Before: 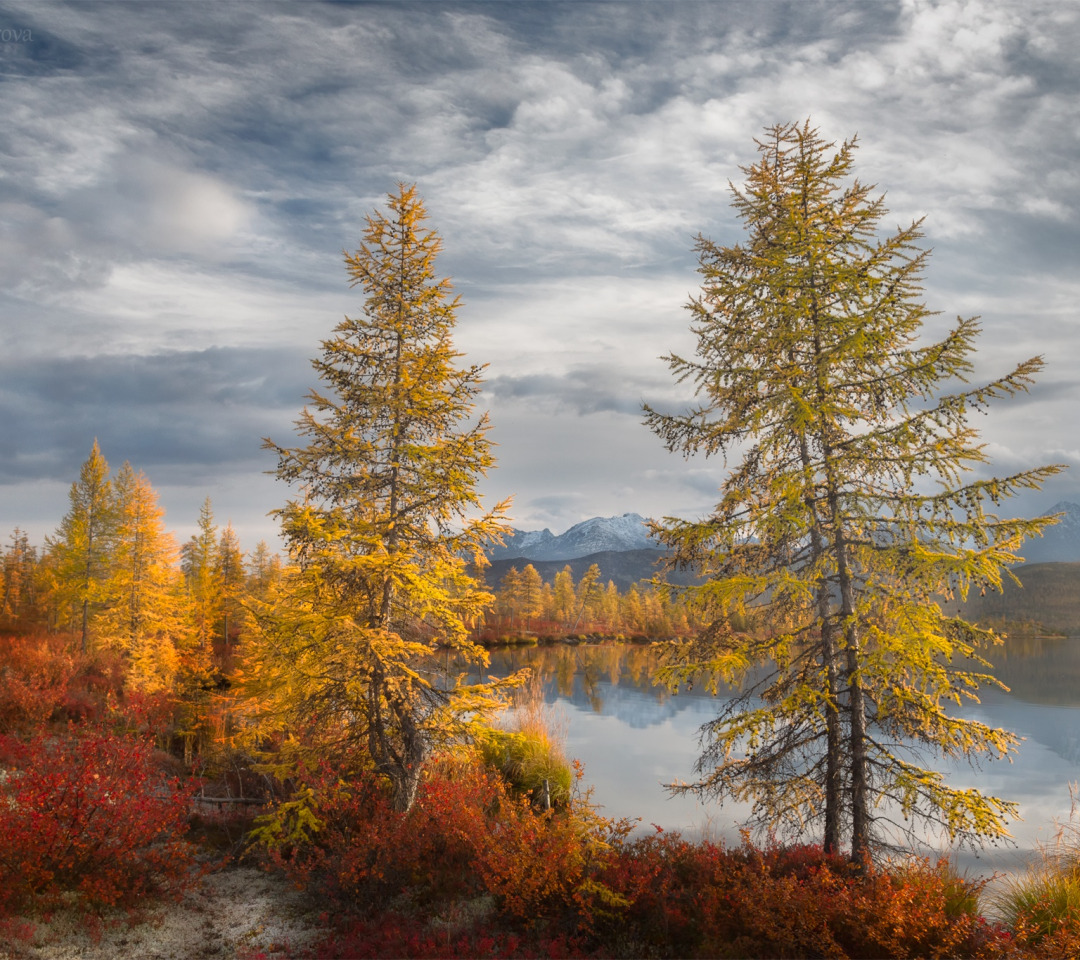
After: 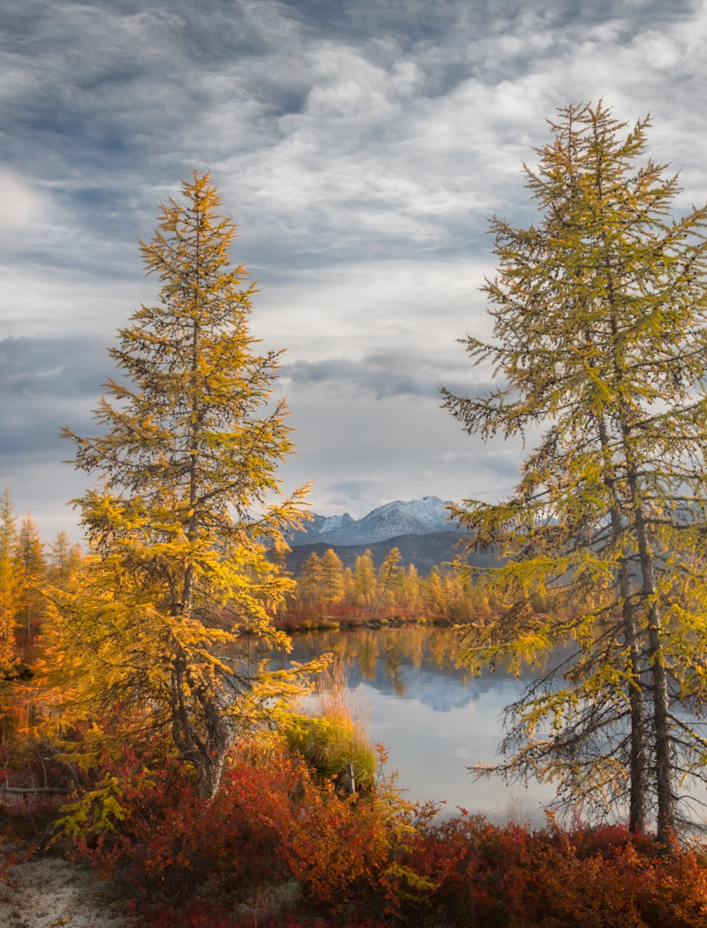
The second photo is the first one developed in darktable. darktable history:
crop and rotate: left 18.442%, right 15.508%
rotate and perspective: rotation -1°, crop left 0.011, crop right 0.989, crop top 0.025, crop bottom 0.975
